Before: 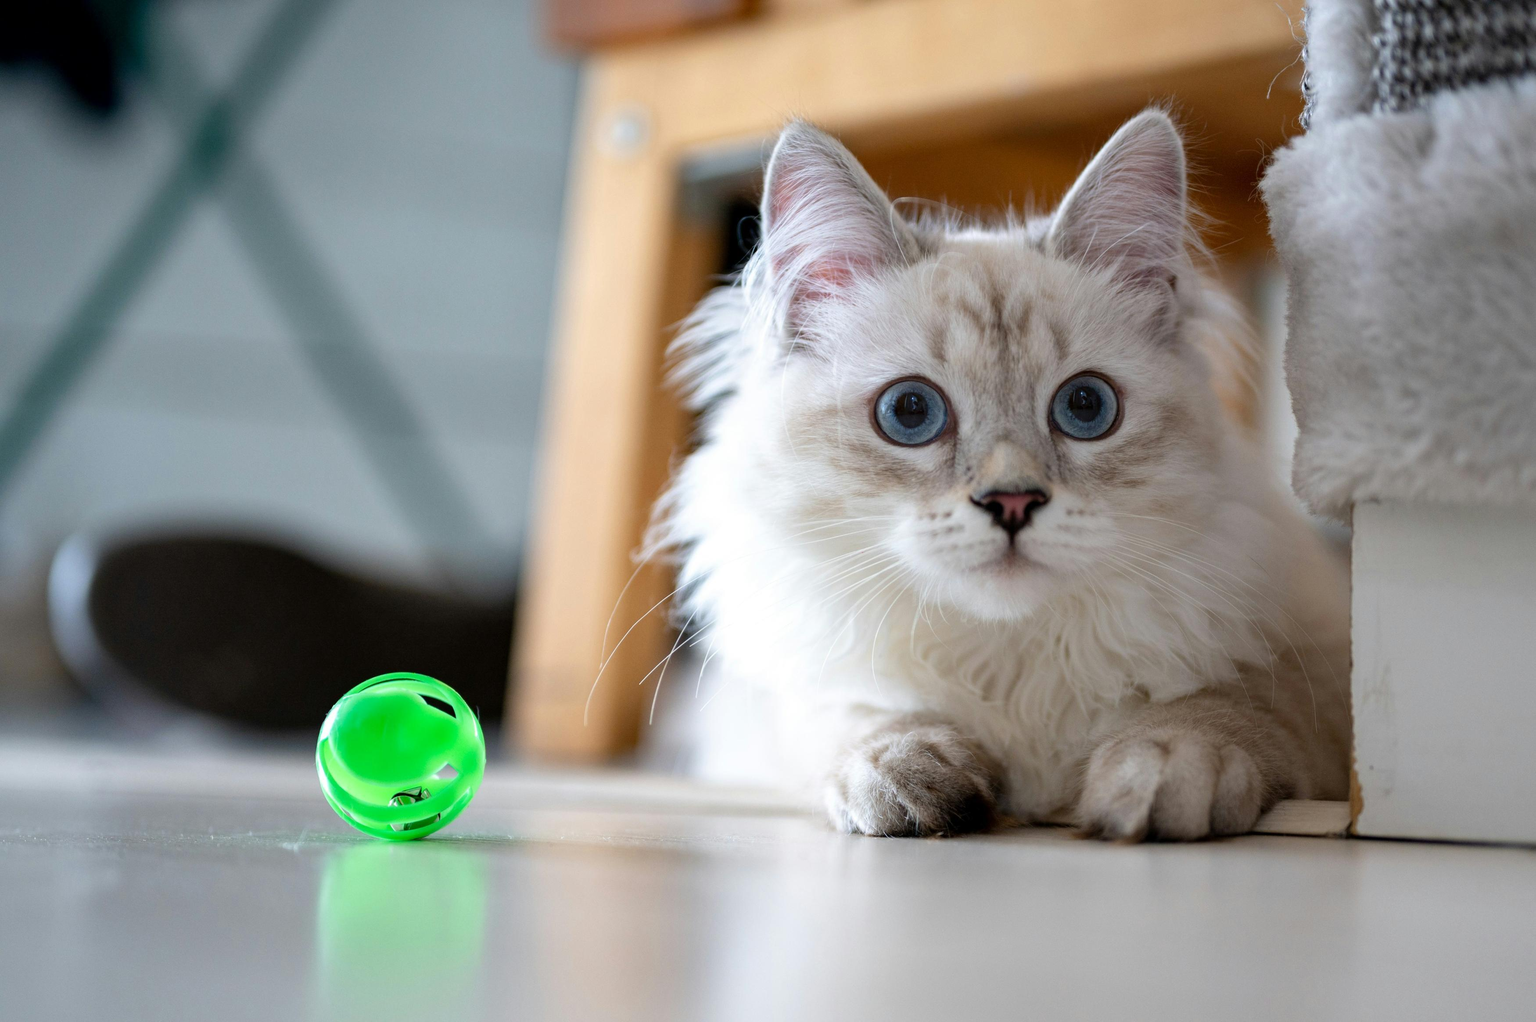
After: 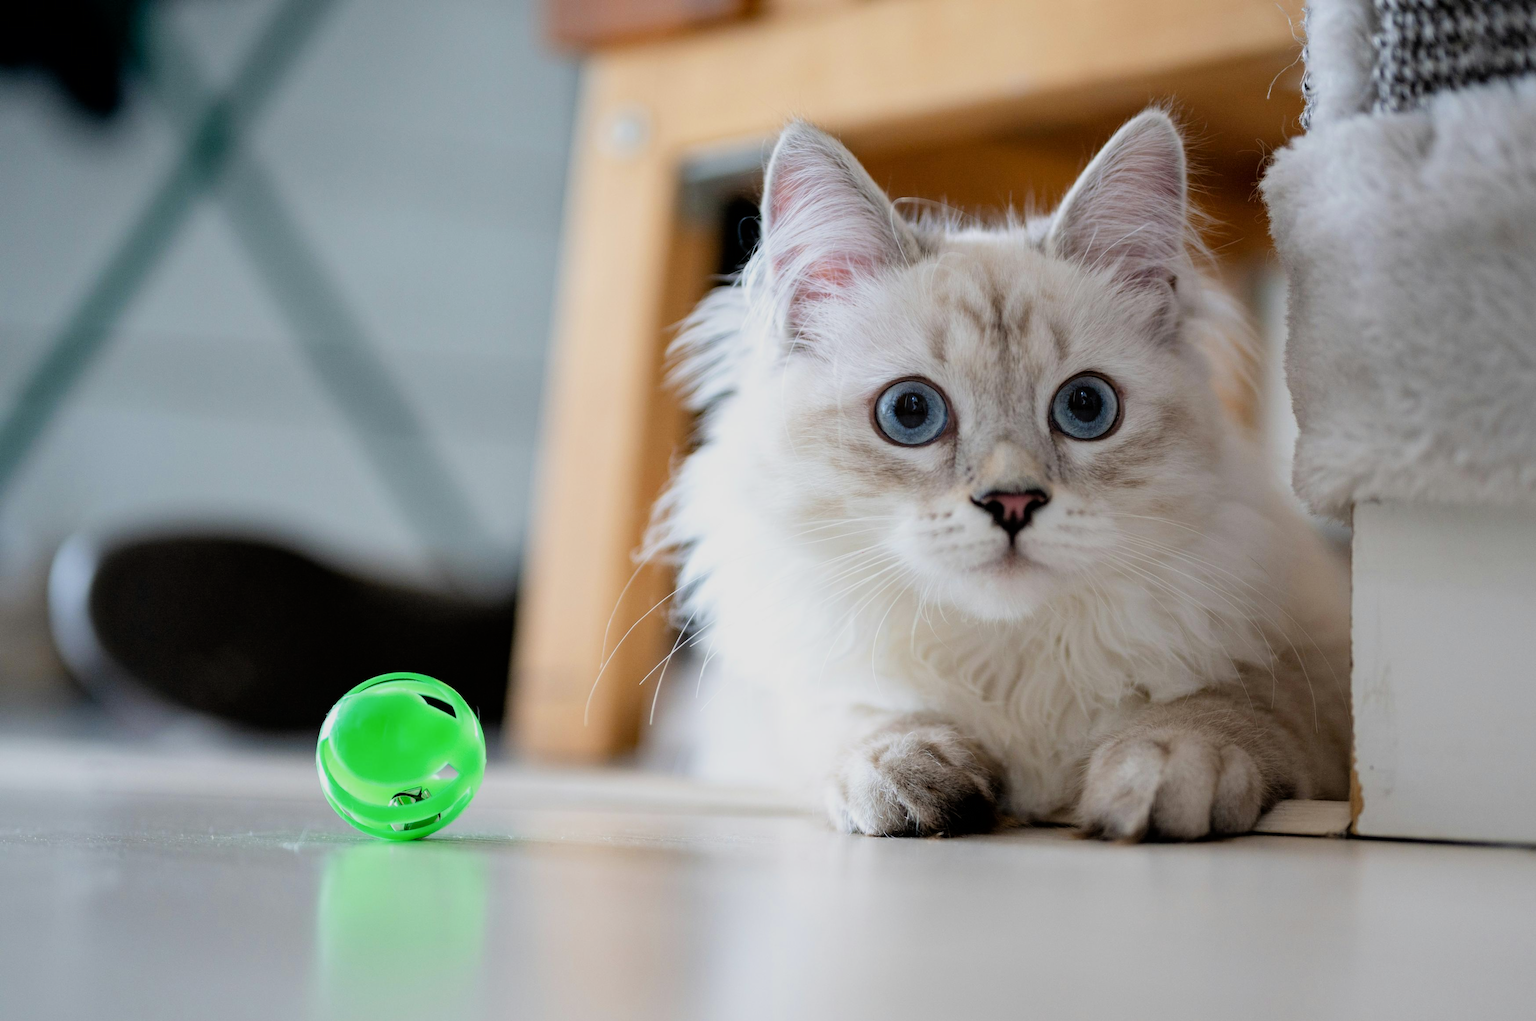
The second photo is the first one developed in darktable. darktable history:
filmic rgb: black relative exposure -7.98 EV, white relative exposure 3.84 EV, hardness 4.28
exposure: exposure 0.165 EV, compensate exposure bias true, compensate highlight preservation false
tone equalizer: on, module defaults
